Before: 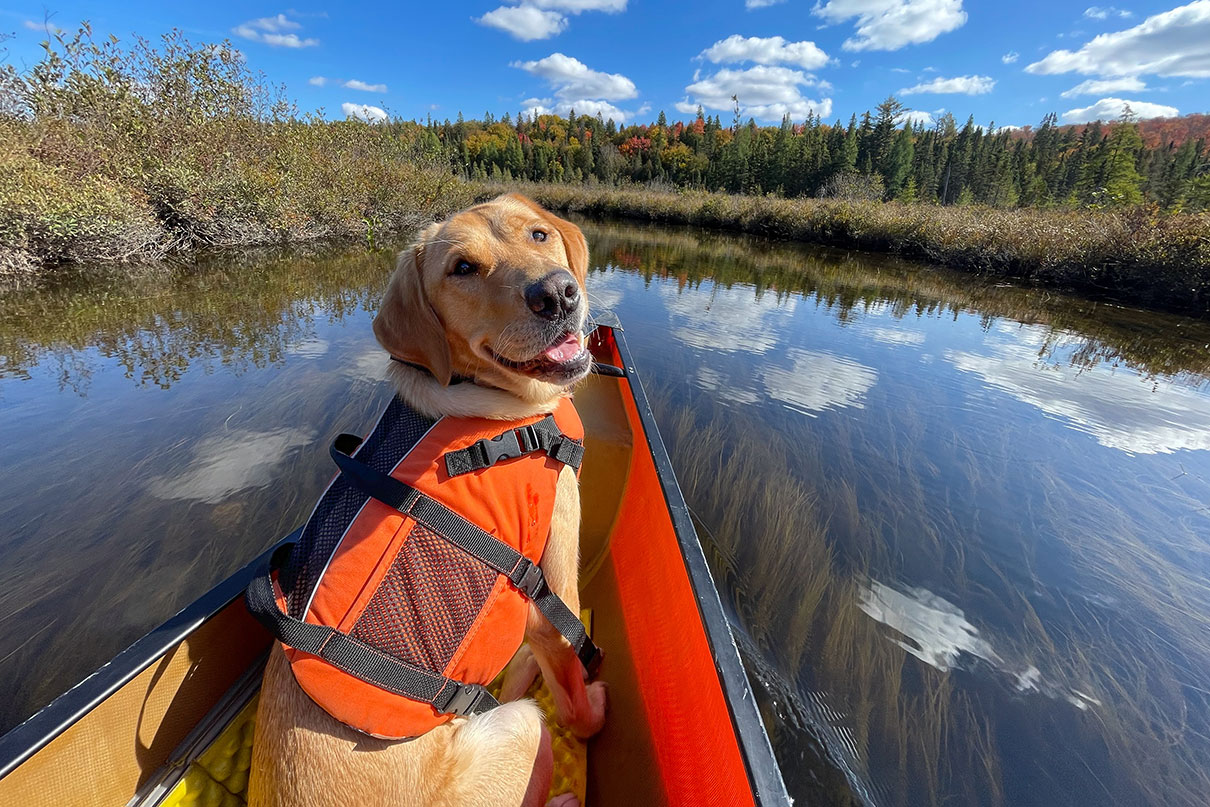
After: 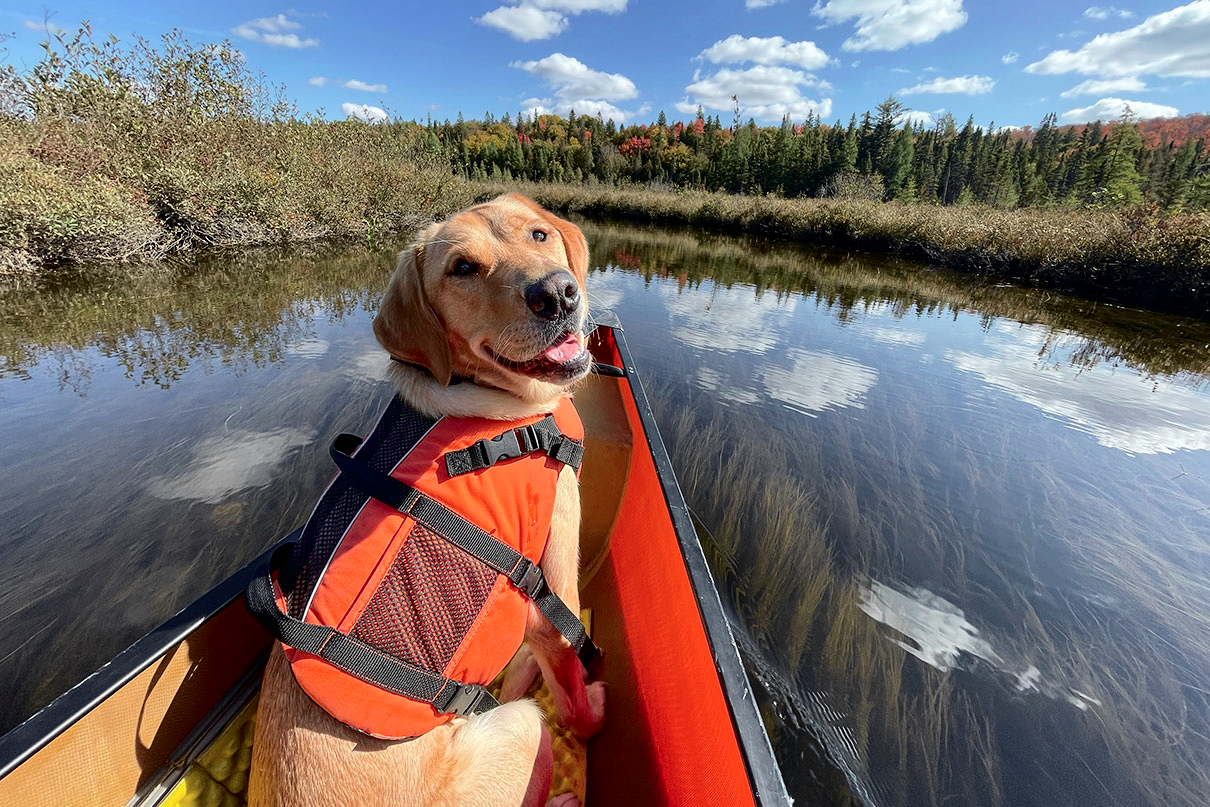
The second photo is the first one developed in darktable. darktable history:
tone curve: curves: ch0 [(0.003, 0) (0.066, 0.023) (0.149, 0.094) (0.264, 0.238) (0.395, 0.421) (0.517, 0.56) (0.688, 0.743) (0.813, 0.846) (1, 1)]; ch1 [(0, 0) (0.164, 0.115) (0.337, 0.332) (0.39, 0.398) (0.464, 0.461) (0.501, 0.5) (0.507, 0.503) (0.534, 0.537) (0.577, 0.59) (0.652, 0.681) (0.733, 0.749) (0.811, 0.796) (1, 1)]; ch2 [(0, 0) (0.337, 0.382) (0.464, 0.476) (0.501, 0.502) (0.527, 0.54) (0.551, 0.565) (0.6, 0.59) (0.687, 0.675) (1, 1)], color space Lab, independent channels, preserve colors none
